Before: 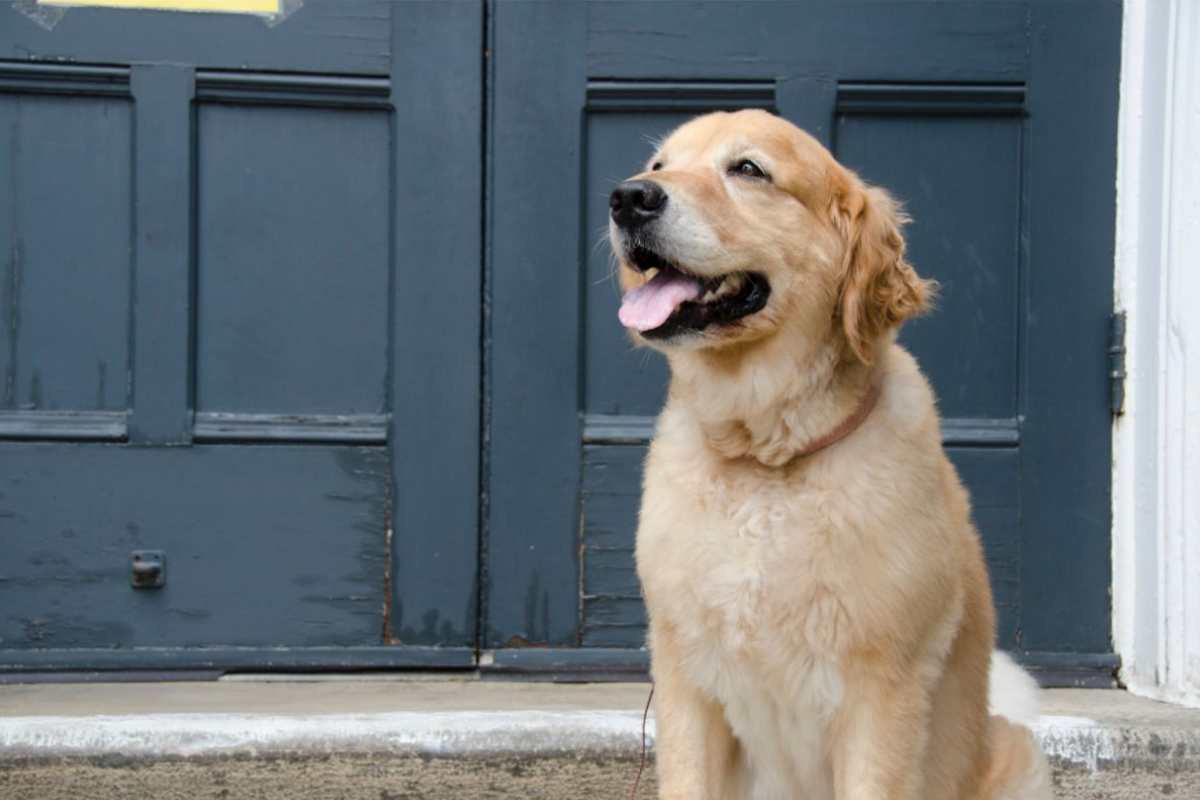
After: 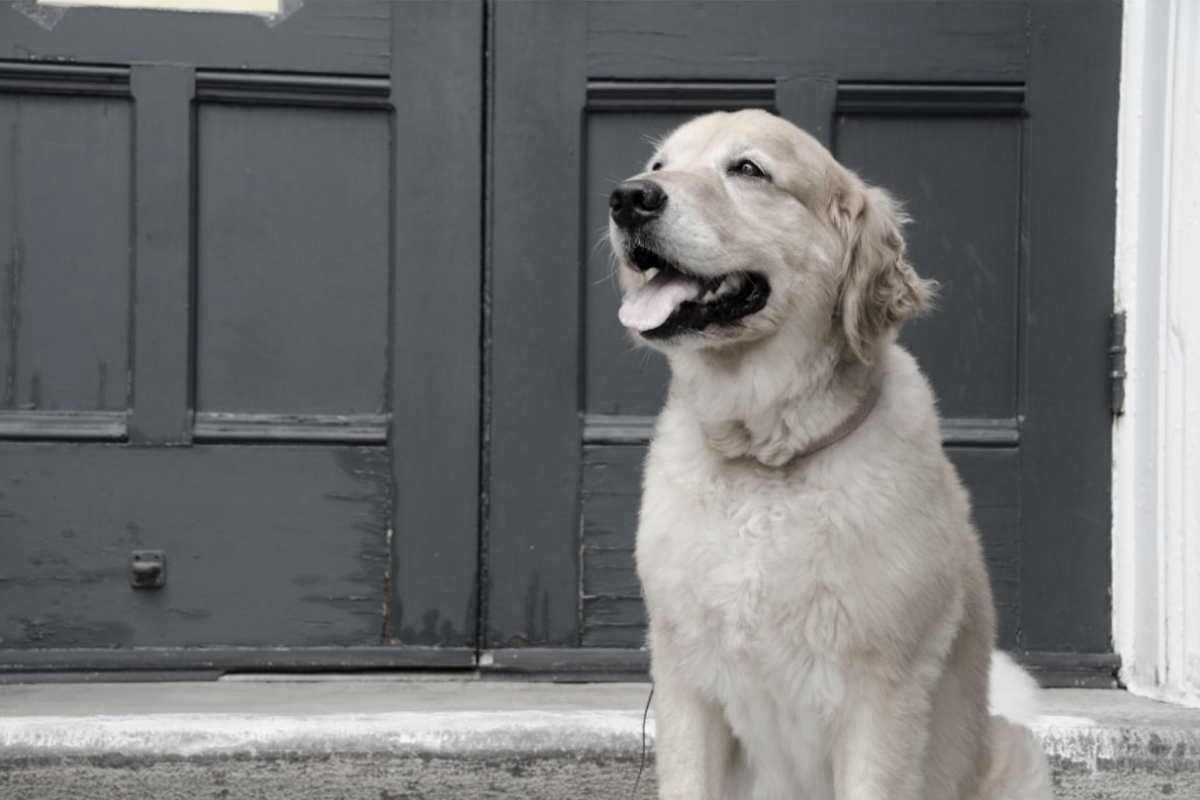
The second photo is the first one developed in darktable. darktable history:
color correction: highlights b* 0.055, saturation 0.256
